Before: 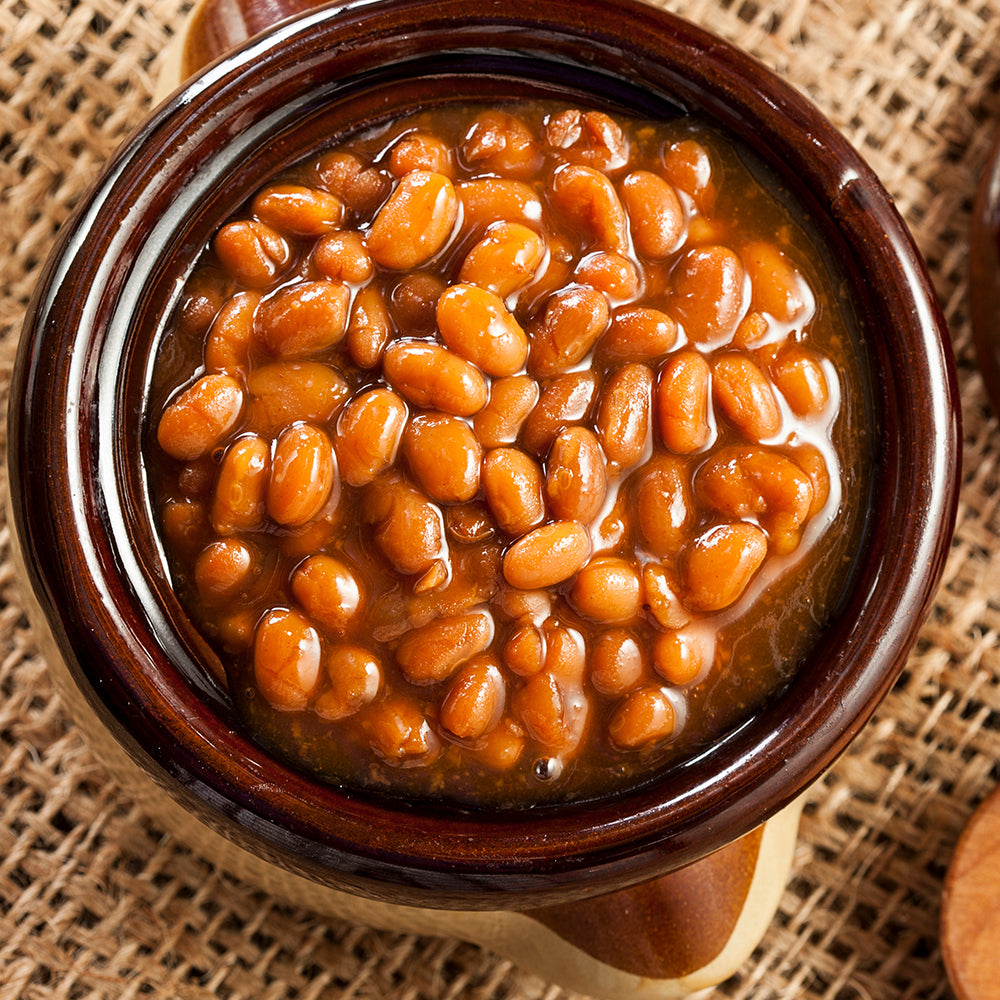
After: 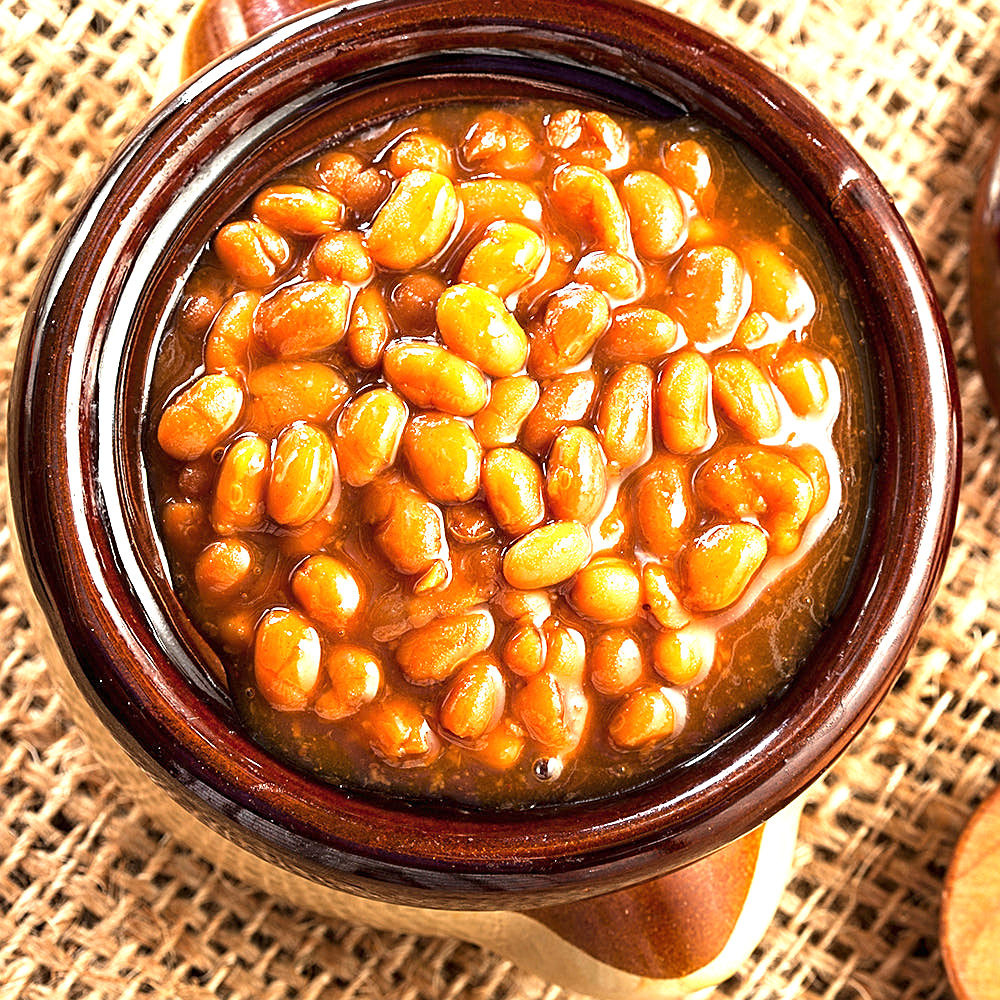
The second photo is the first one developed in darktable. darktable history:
exposure: black level correction 0, exposure 1.297 EV, compensate highlight preservation false
tone equalizer: on, module defaults
sharpen: amount 0.497
